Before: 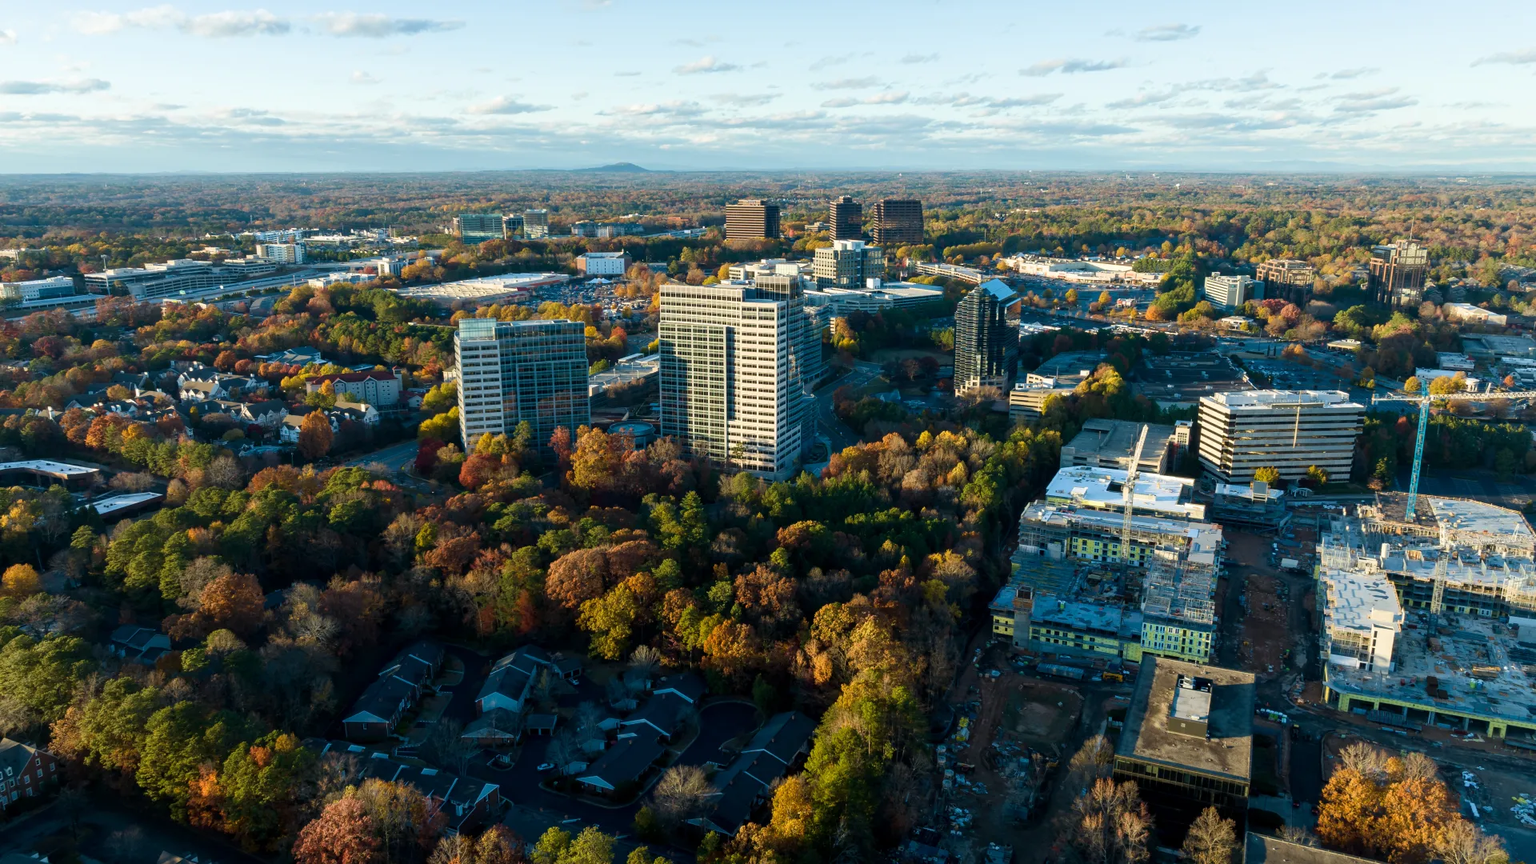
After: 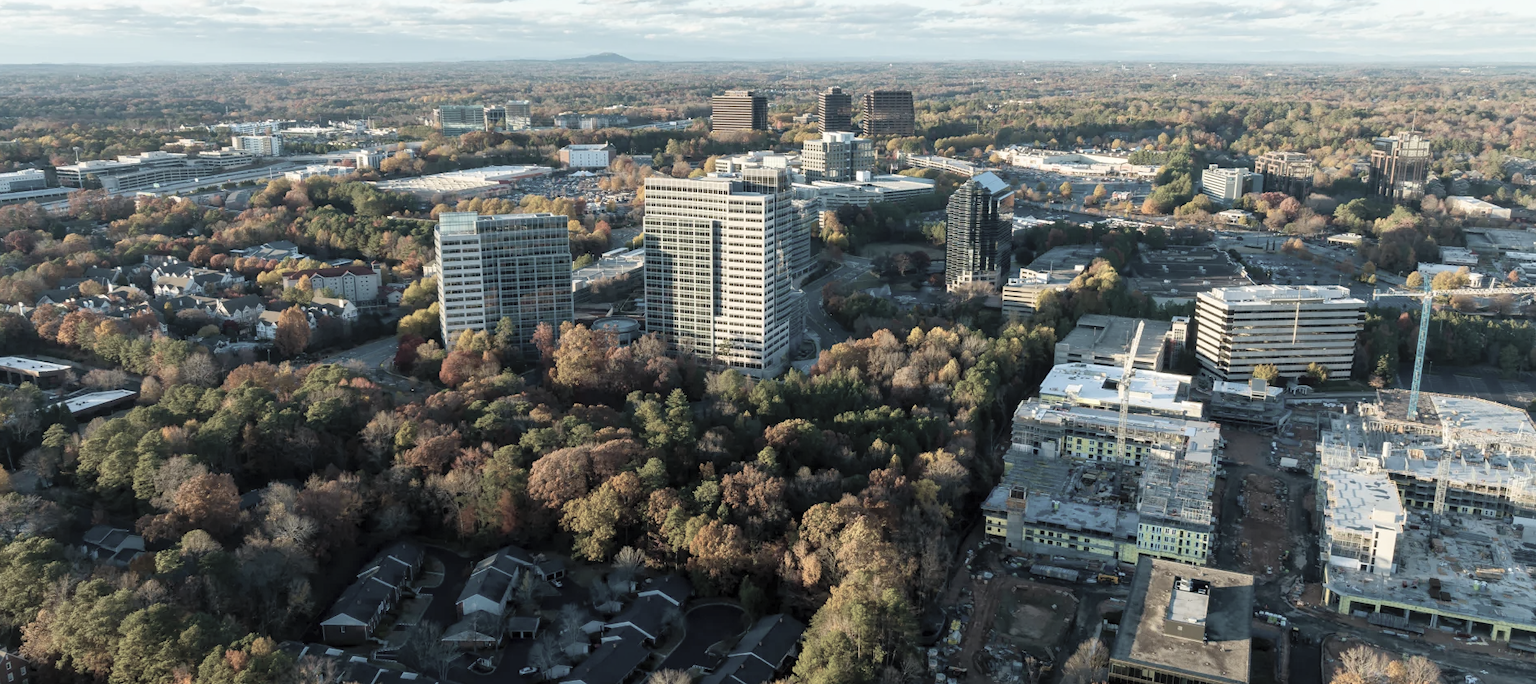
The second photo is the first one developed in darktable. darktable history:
crop and rotate: left 1.933%, top 12.946%, right 0.274%, bottom 9.503%
contrast brightness saturation: brightness 0.185, saturation -0.515
